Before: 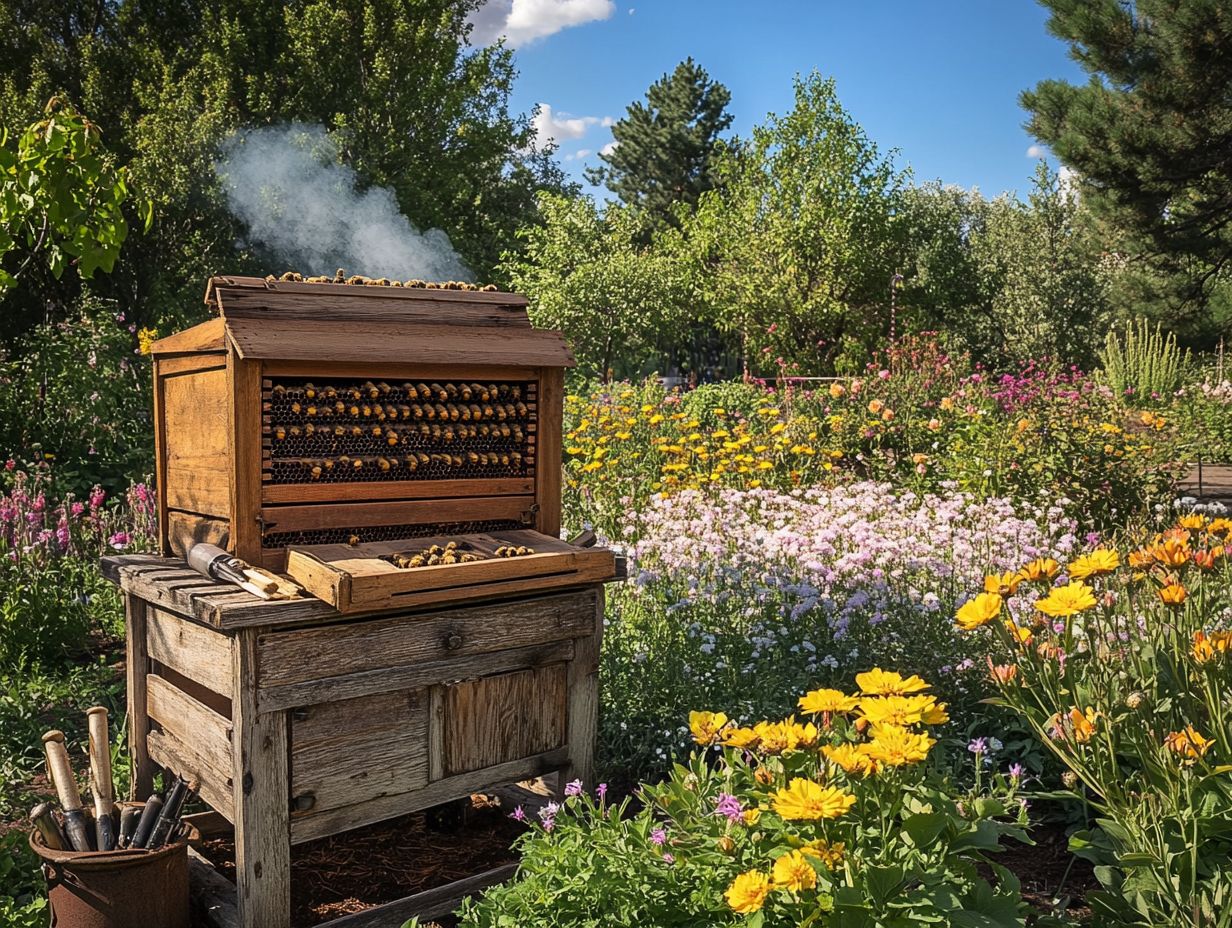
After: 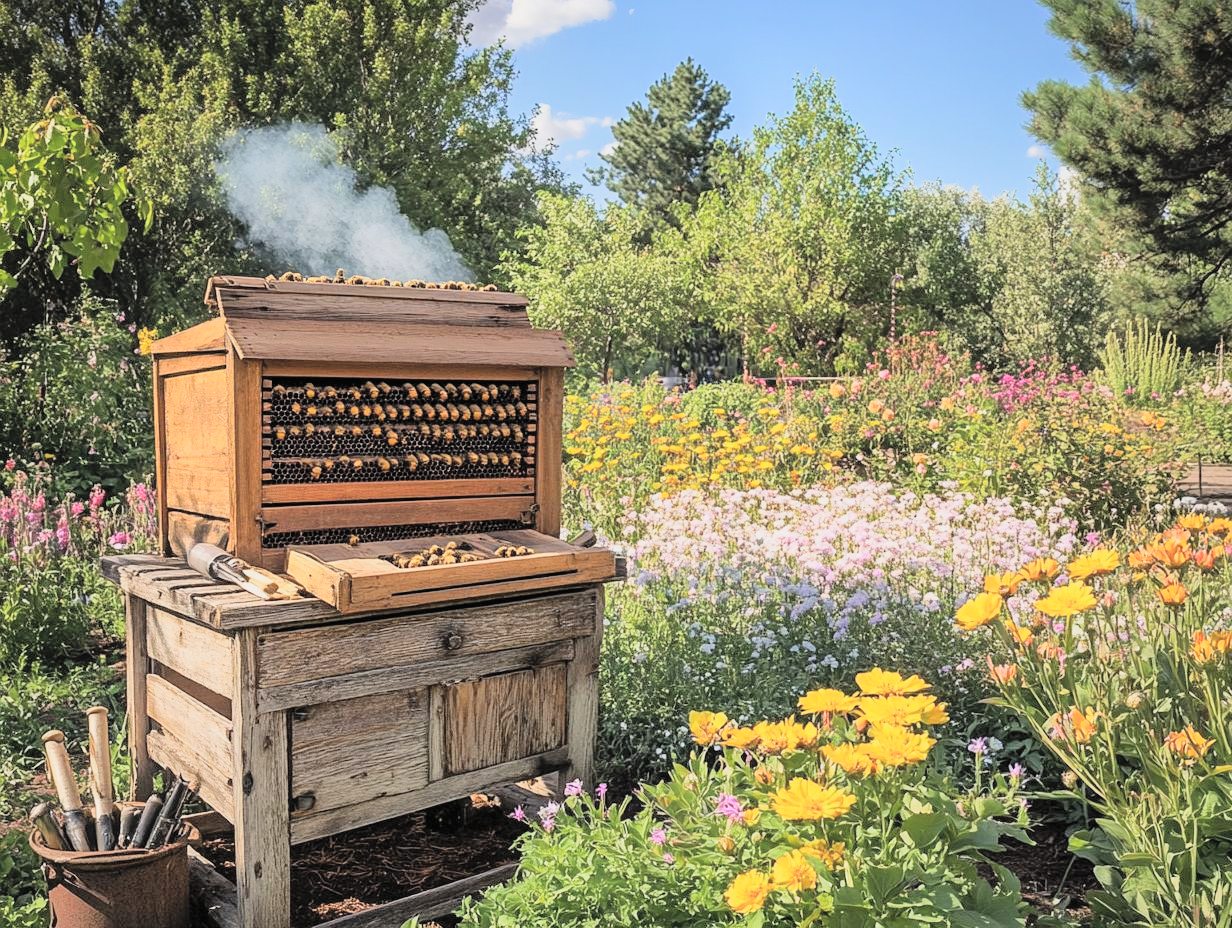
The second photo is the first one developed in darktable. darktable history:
contrast brightness saturation: brightness 0.28
exposure: black level correction 0, exposure 0.7 EV, compensate exposure bias true, compensate highlight preservation false
filmic rgb: black relative exposure -7.65 EV, white relative exposure 4.56 EV, hardness 3.61
